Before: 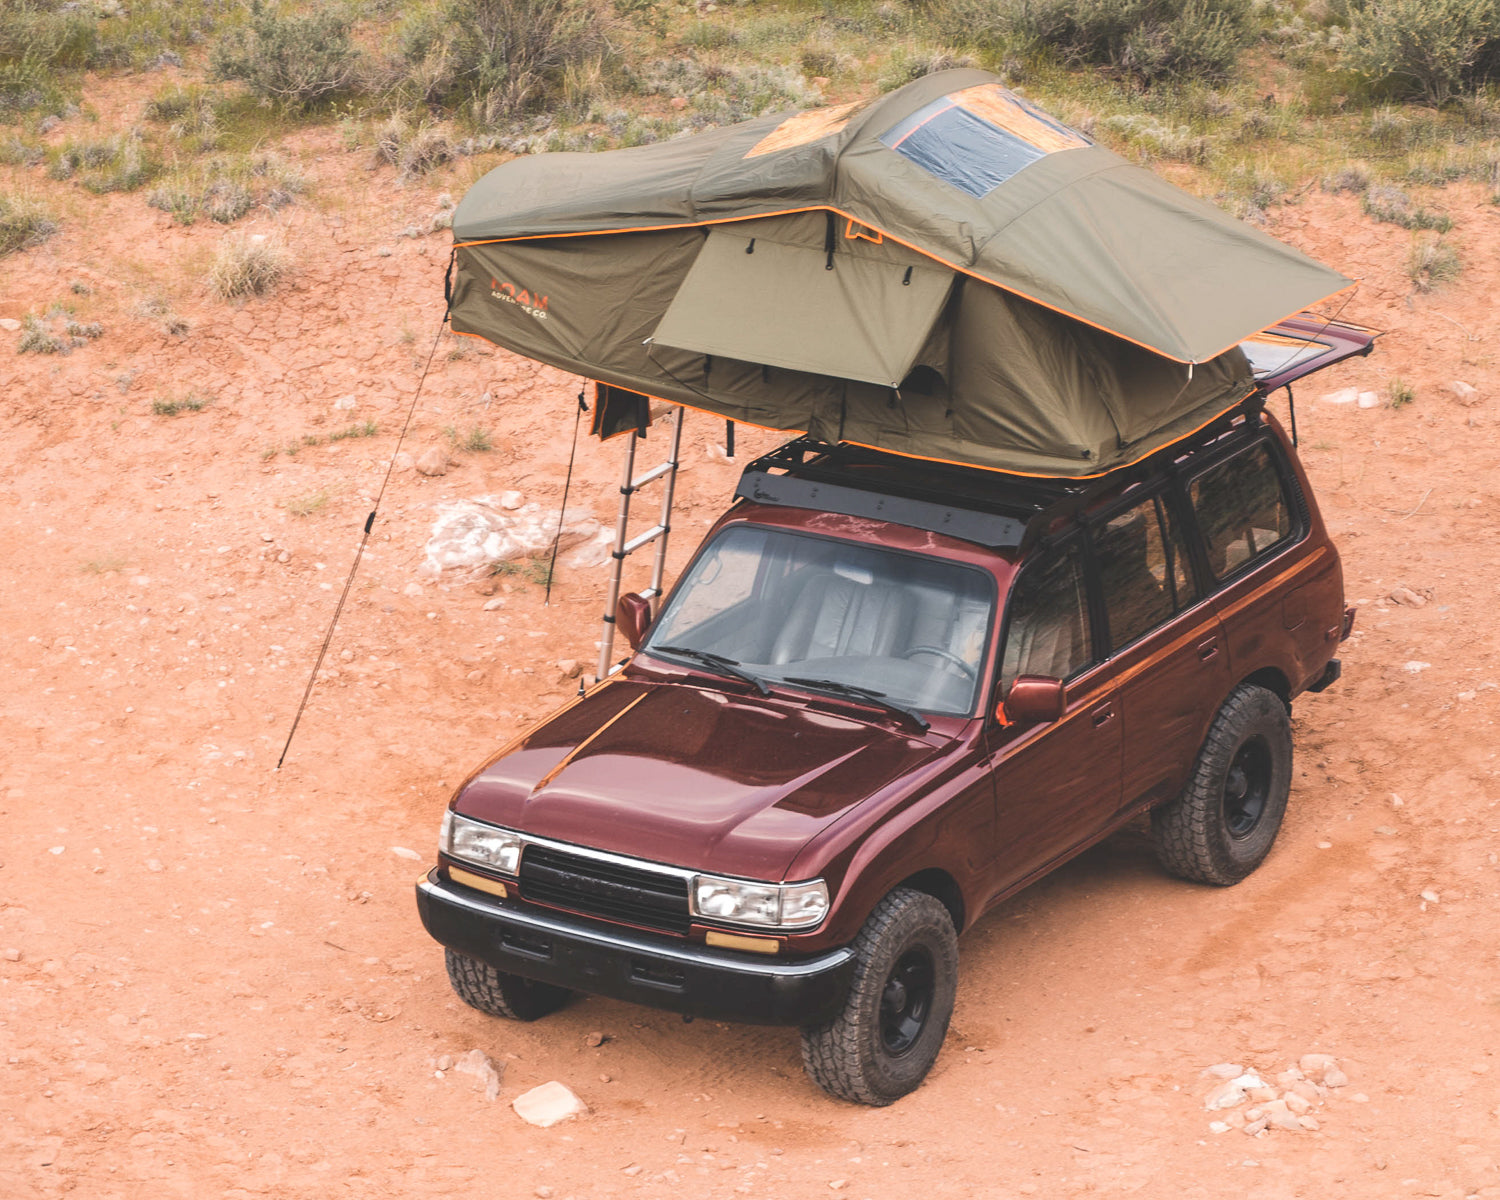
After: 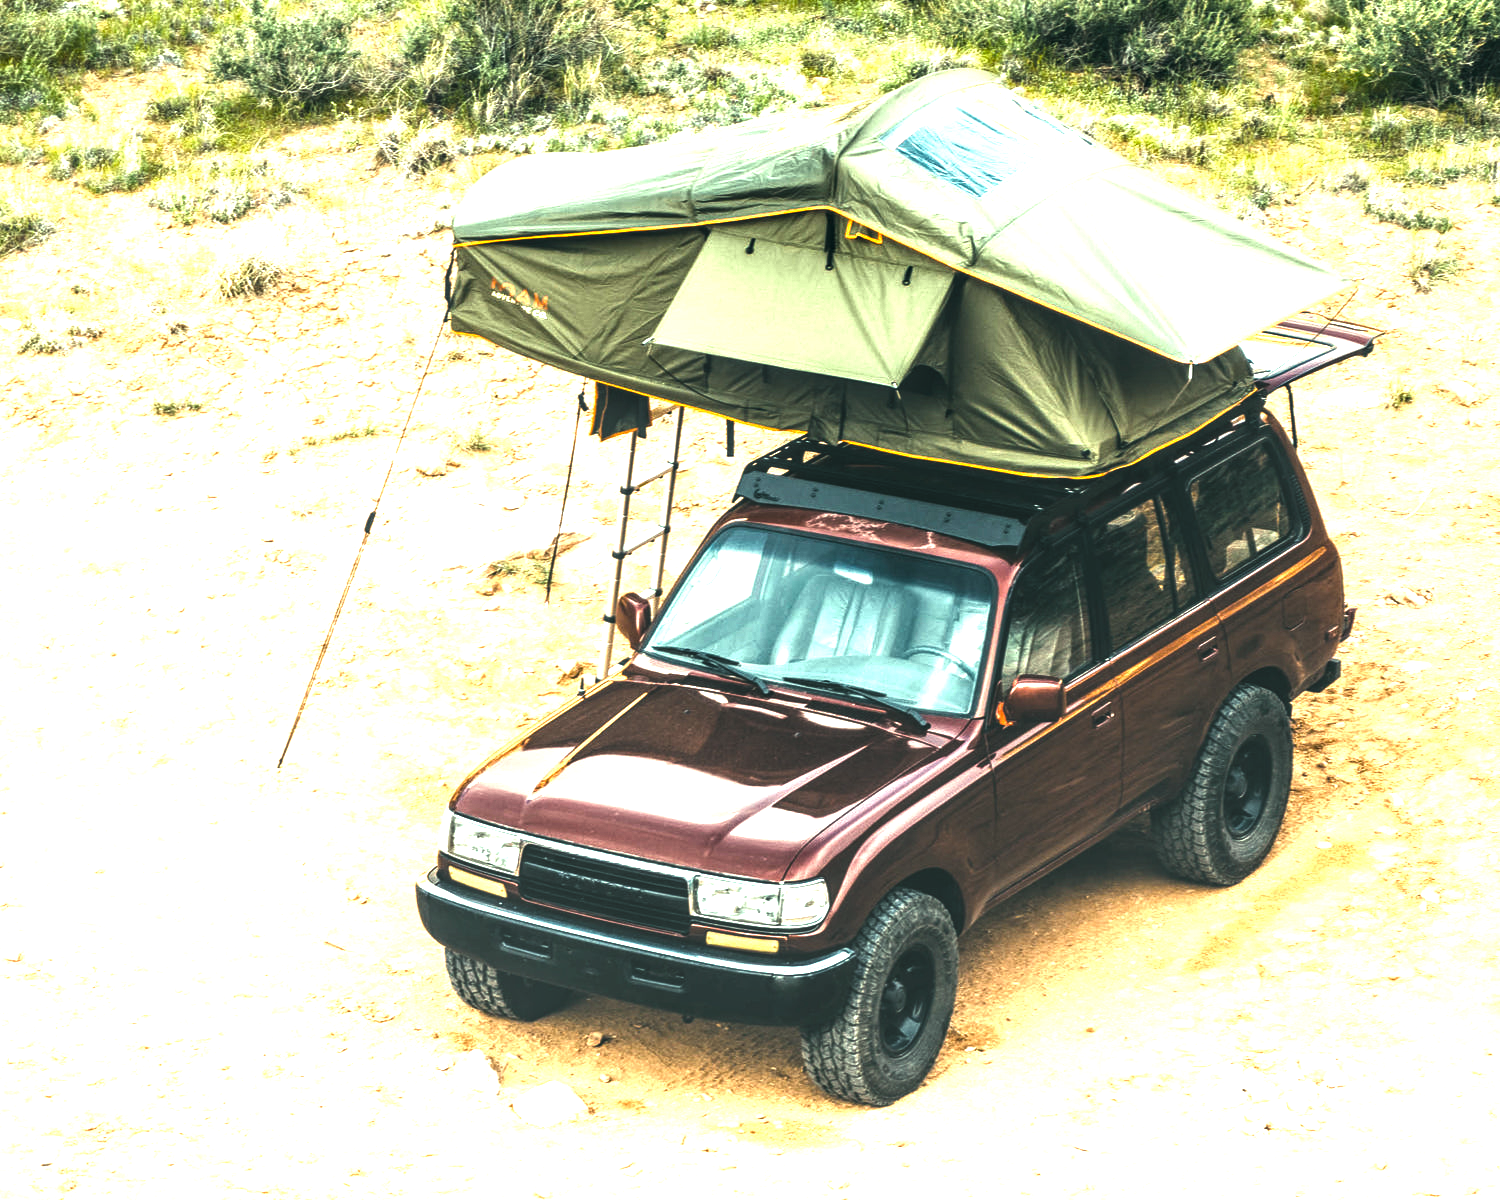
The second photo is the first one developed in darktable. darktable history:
local contrast: on, module defaults
color balance rgb: shadows lift › luminance -7.7%, shadows lift › chroma 2.13%, shadows lift › hue 165.27°, power › luminance -7.77%, power › chroma 1.1%, power › hue 215.88°, highlights gain › luminance 15.15%, highlights gain › chroma 7%, highlights gain › hue 125.57°, global offset › luminance -0.33%, global offset › chroma 0.11%, global offset › hue 165.27°, perceptual saturation grading › global saturation 24.42%, perceptual saturation grading › highlights -24.42%, perceptual saturation grading › mid-tones 24.42%, perceptual saturation grading › shadows 40%, perceptual brilliance grading › global brilliance -5%, perceptual brilliance grading › highlights 24.42%, perceptual brilliance grading › mid-tones 7%, perceptual brilliance grading › shadows -5%
levels: levels [0.044, 0.475, 0.791]
